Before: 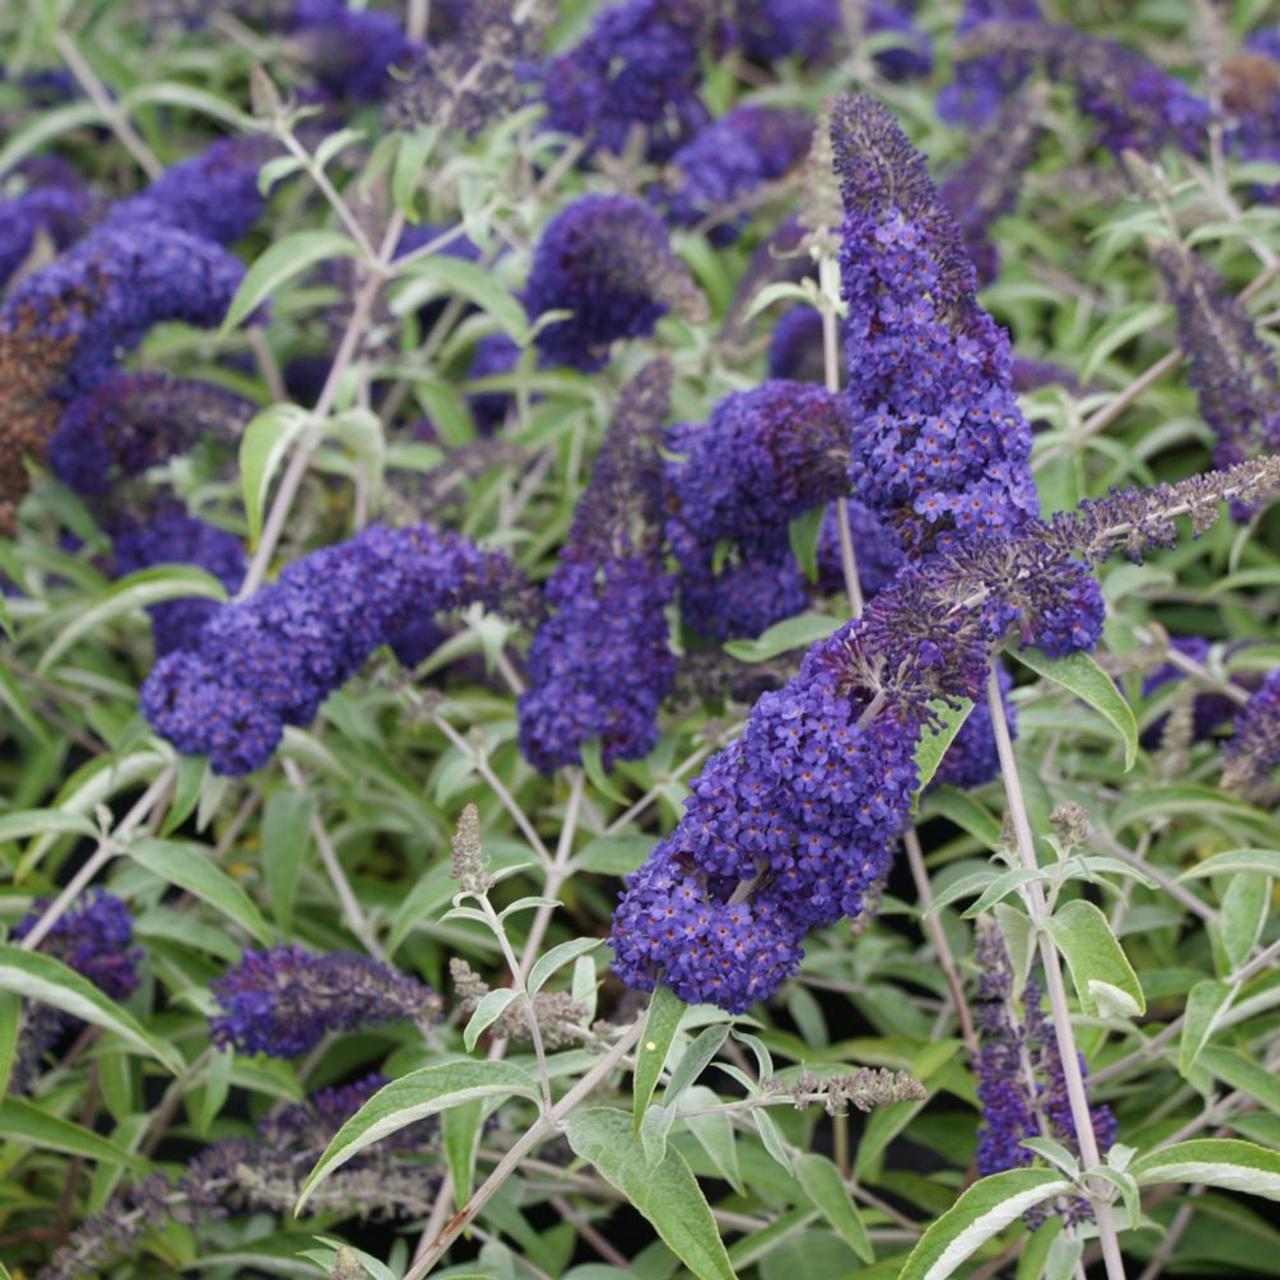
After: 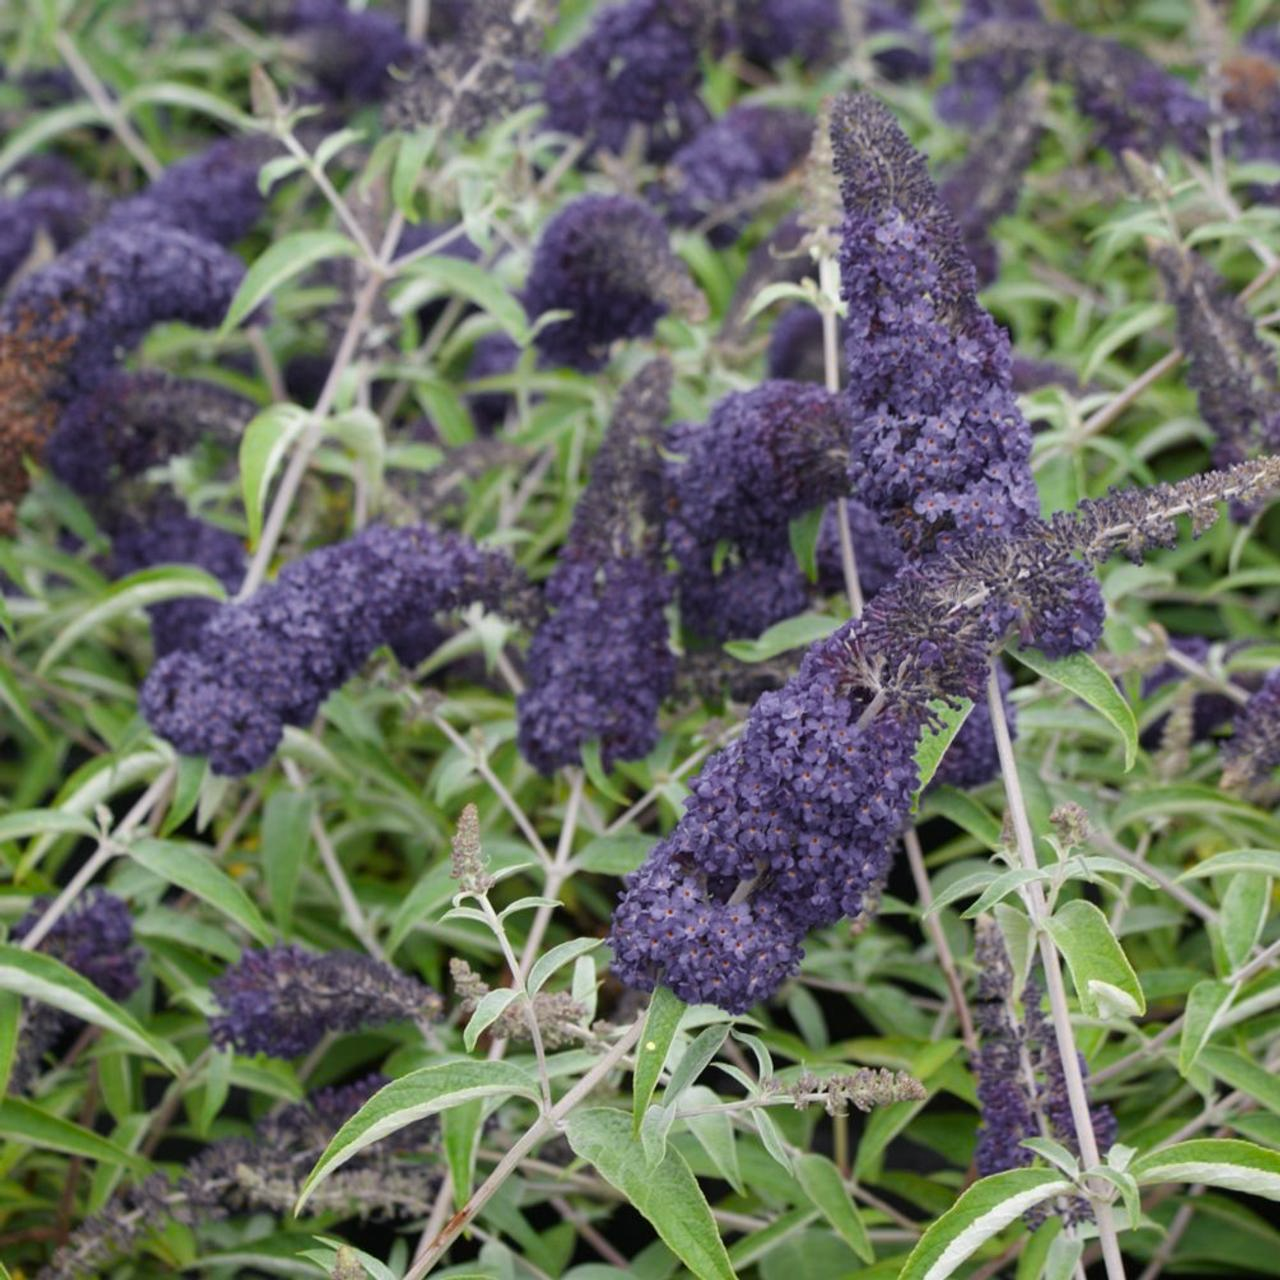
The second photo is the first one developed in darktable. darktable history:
color zones: curves: ch1 [(0.25, 0.61) (0.75, 0.248)]
